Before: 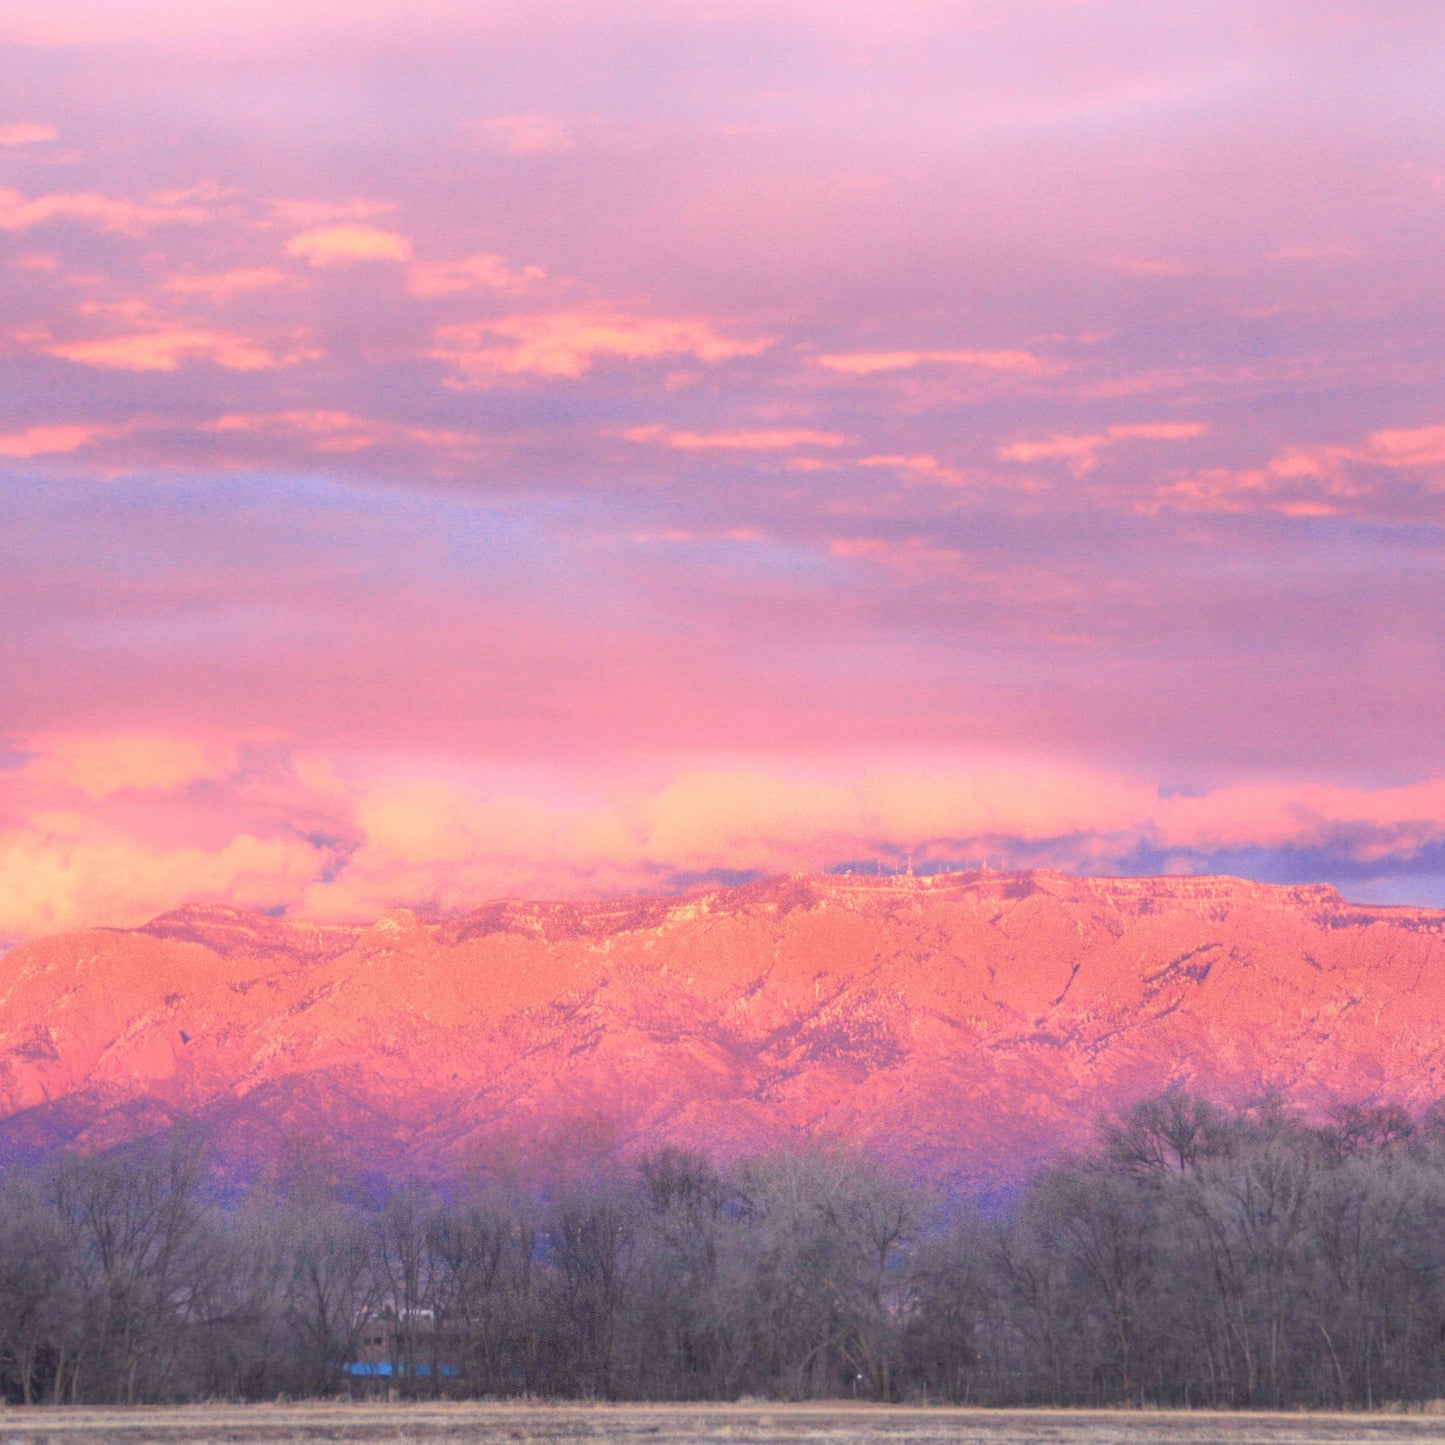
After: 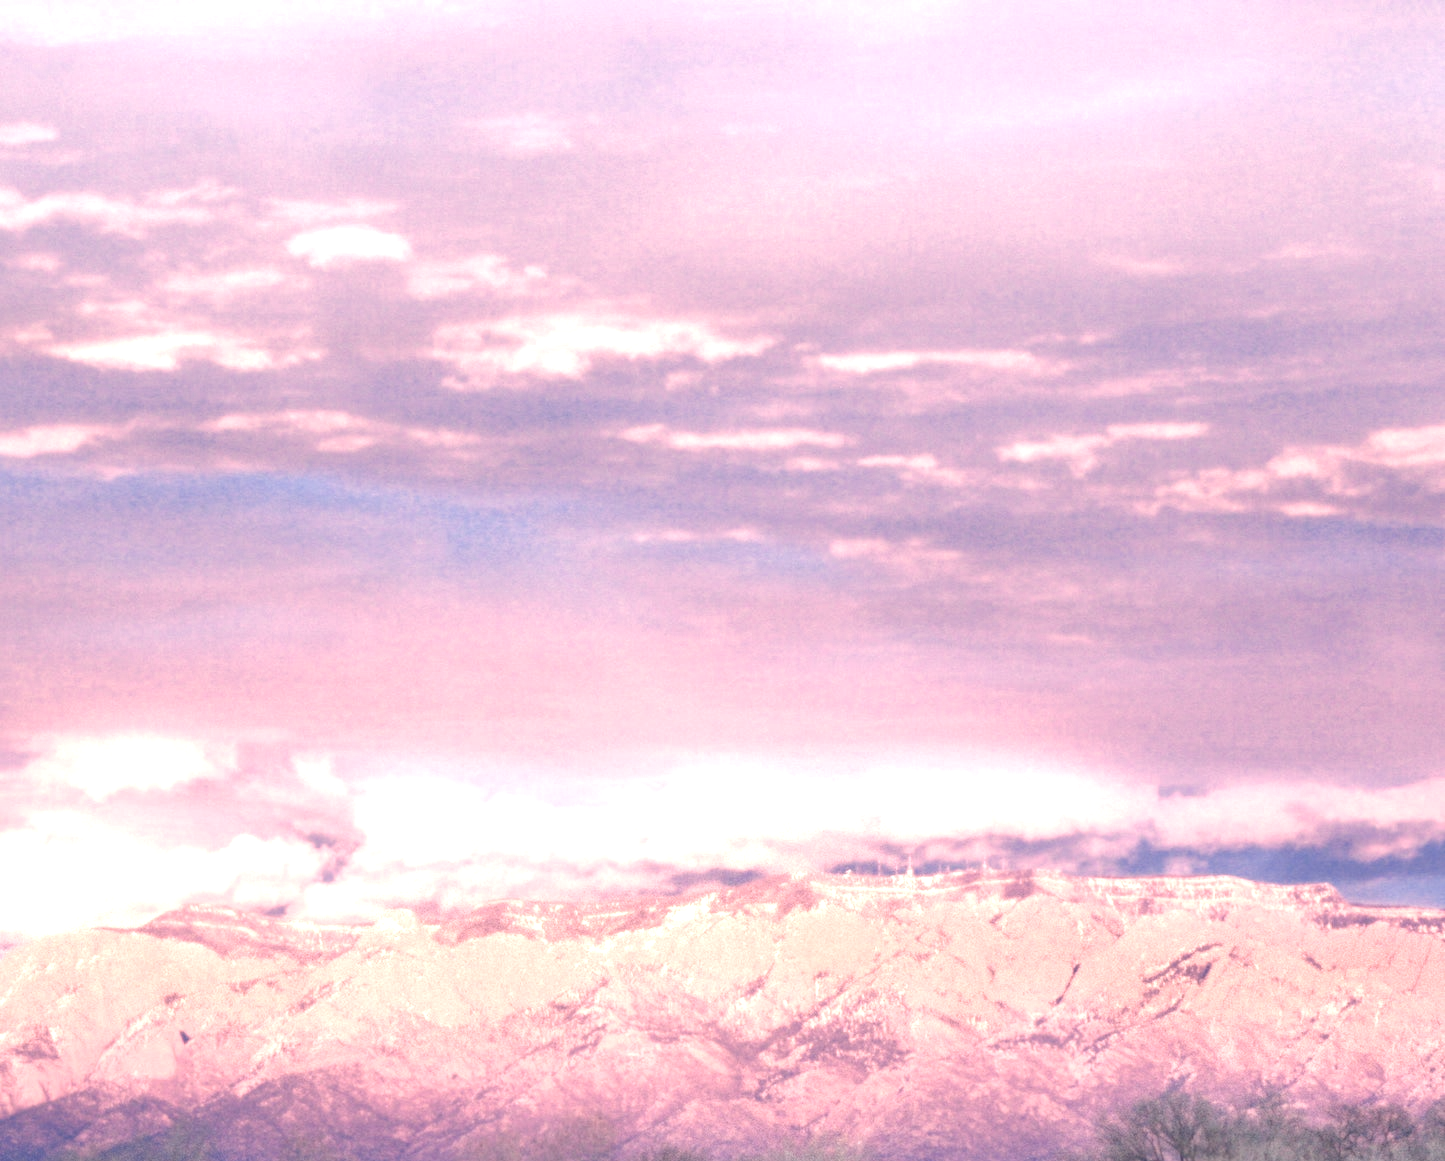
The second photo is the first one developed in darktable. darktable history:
exposure: black level correction 0, exposure 0.691 EV, compensate exposure bias true, compensate highlight preservation false
crop: bottom 19.626%
color zones: curves: ch0 [(0.25, 0.667) (0.758, 0.368)]; ch1 [(0.215, 0.245) (0.761, 0.373)]; ch2 [(0.247, 0.554) (0.761, 0.436)]
